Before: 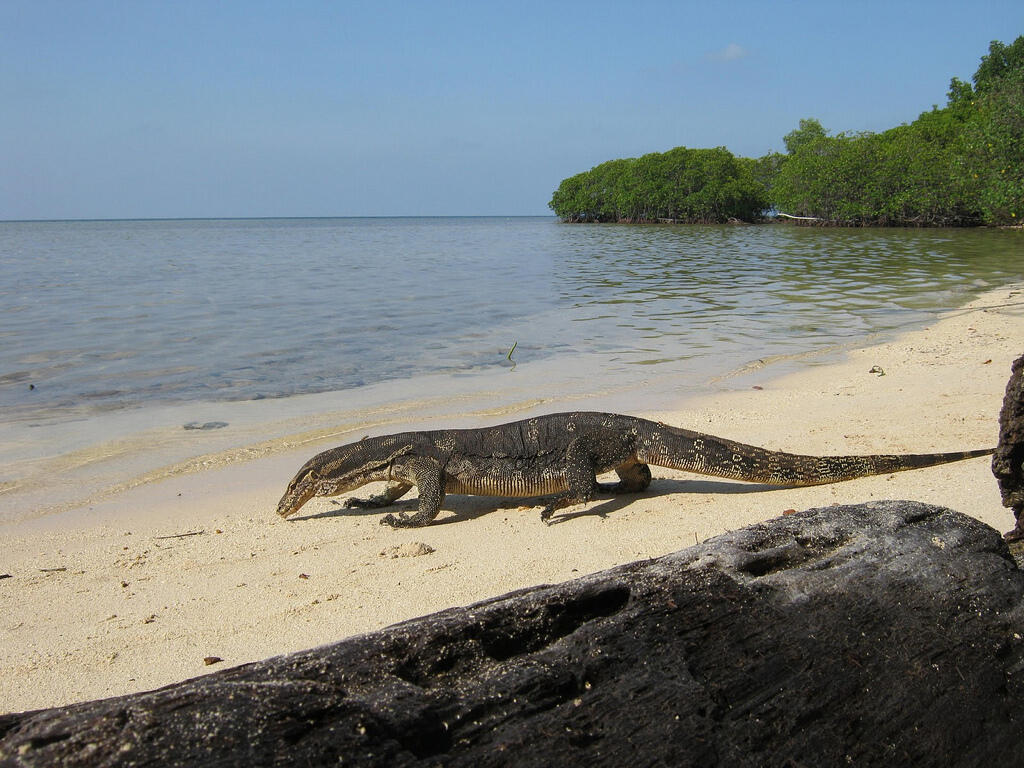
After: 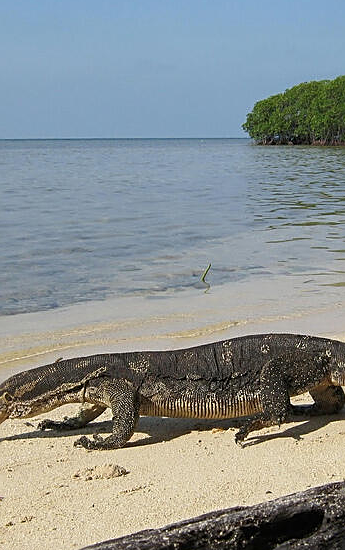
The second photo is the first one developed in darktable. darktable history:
sharpen: on, module defaults
crop and rotate: left 29.908%, top 10.214%, right 36.321%, bottom 18.063%
